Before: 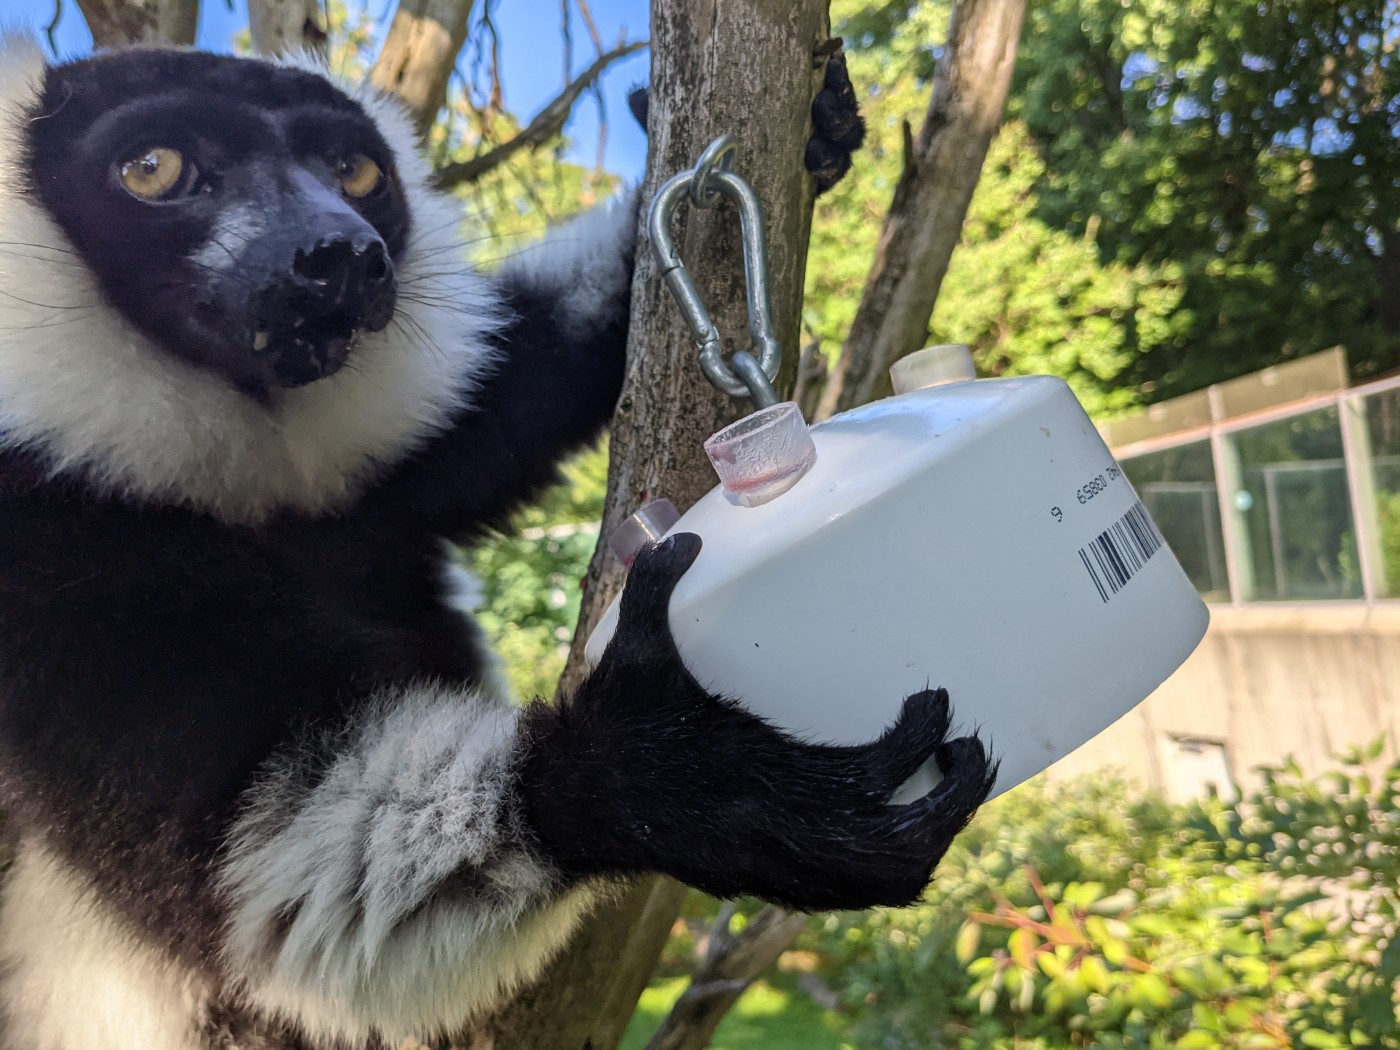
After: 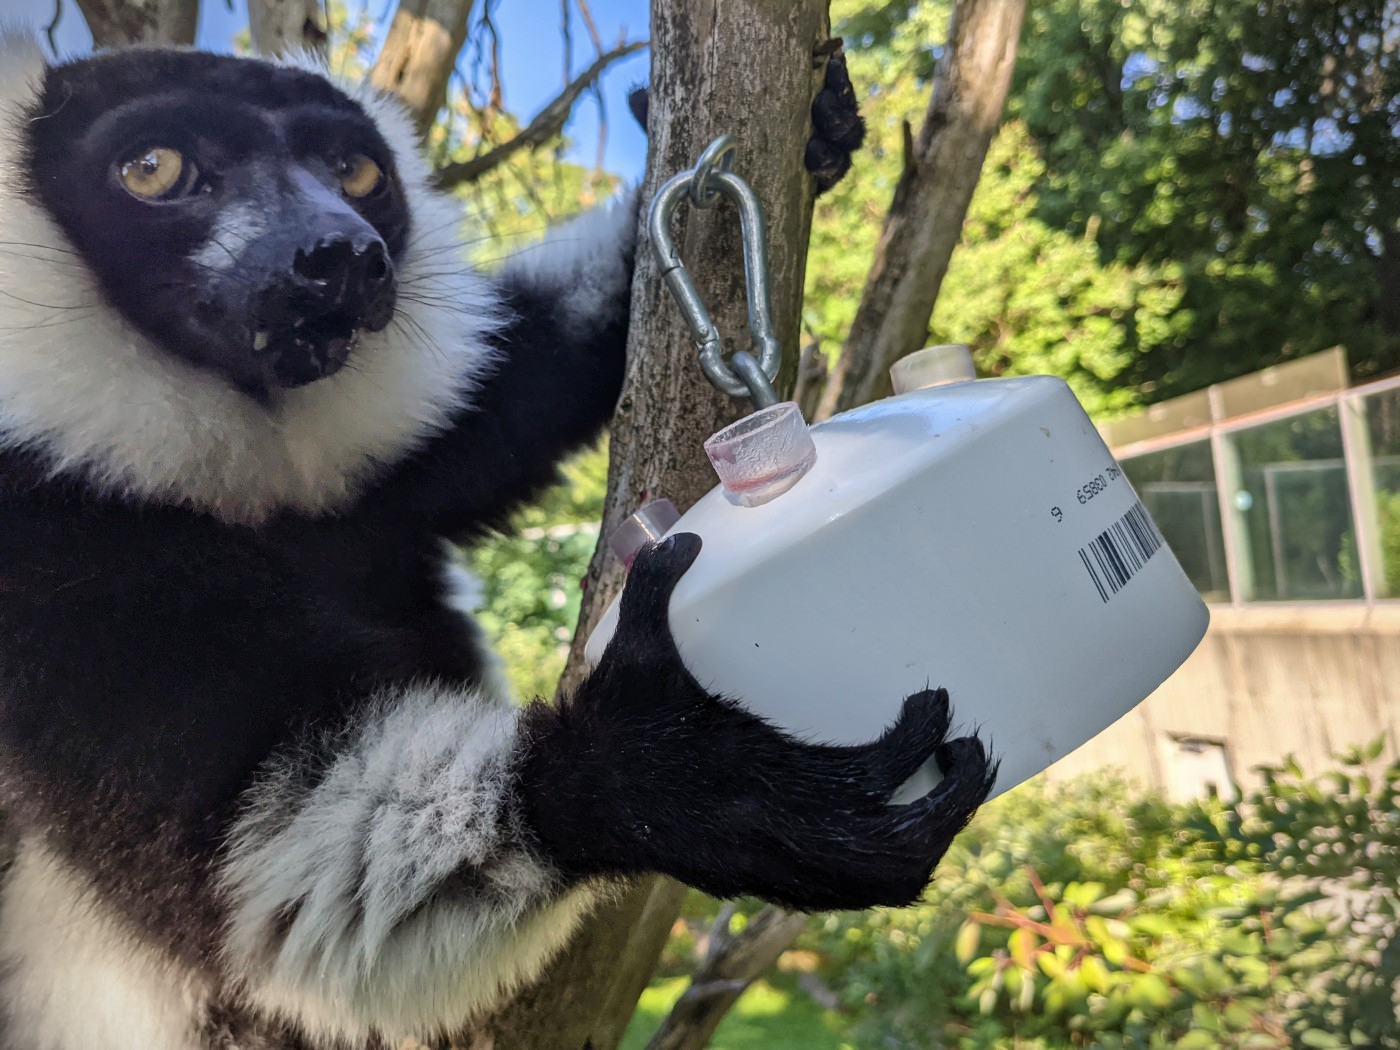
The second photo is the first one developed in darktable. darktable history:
shadows and highlights: radius 115.87, shadows 42.25, highlights -61.95, soften with gaussian
vignetting: fall-off start 97.17%, brightness -0.45, saturation -0.687, width/height ratio 1.18
